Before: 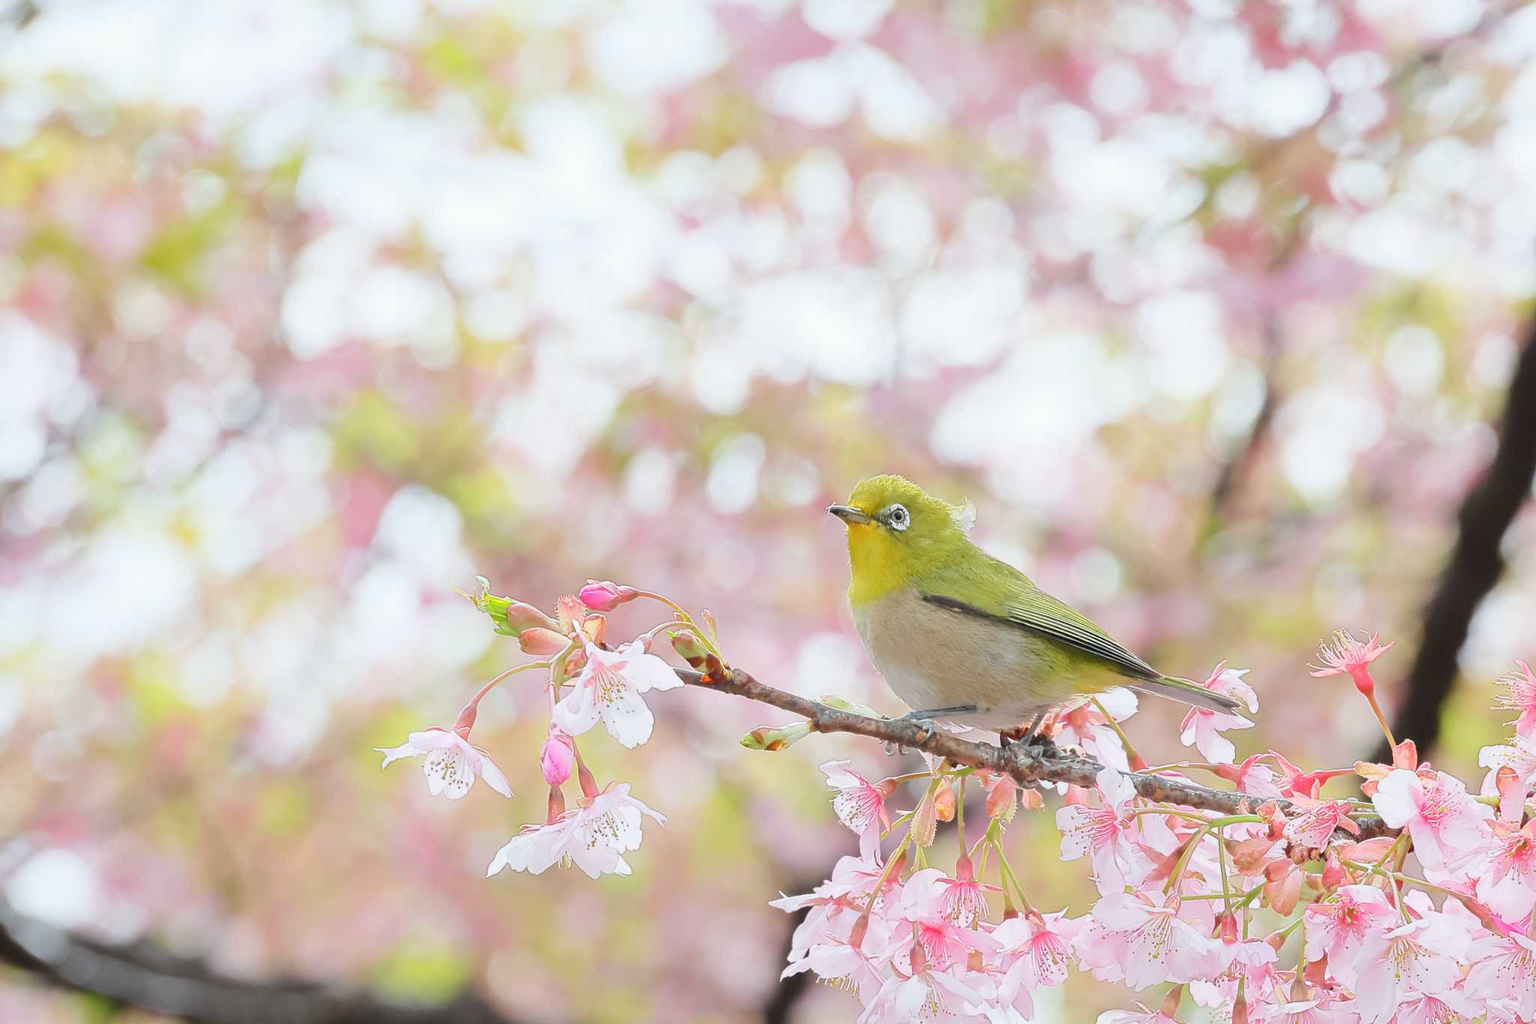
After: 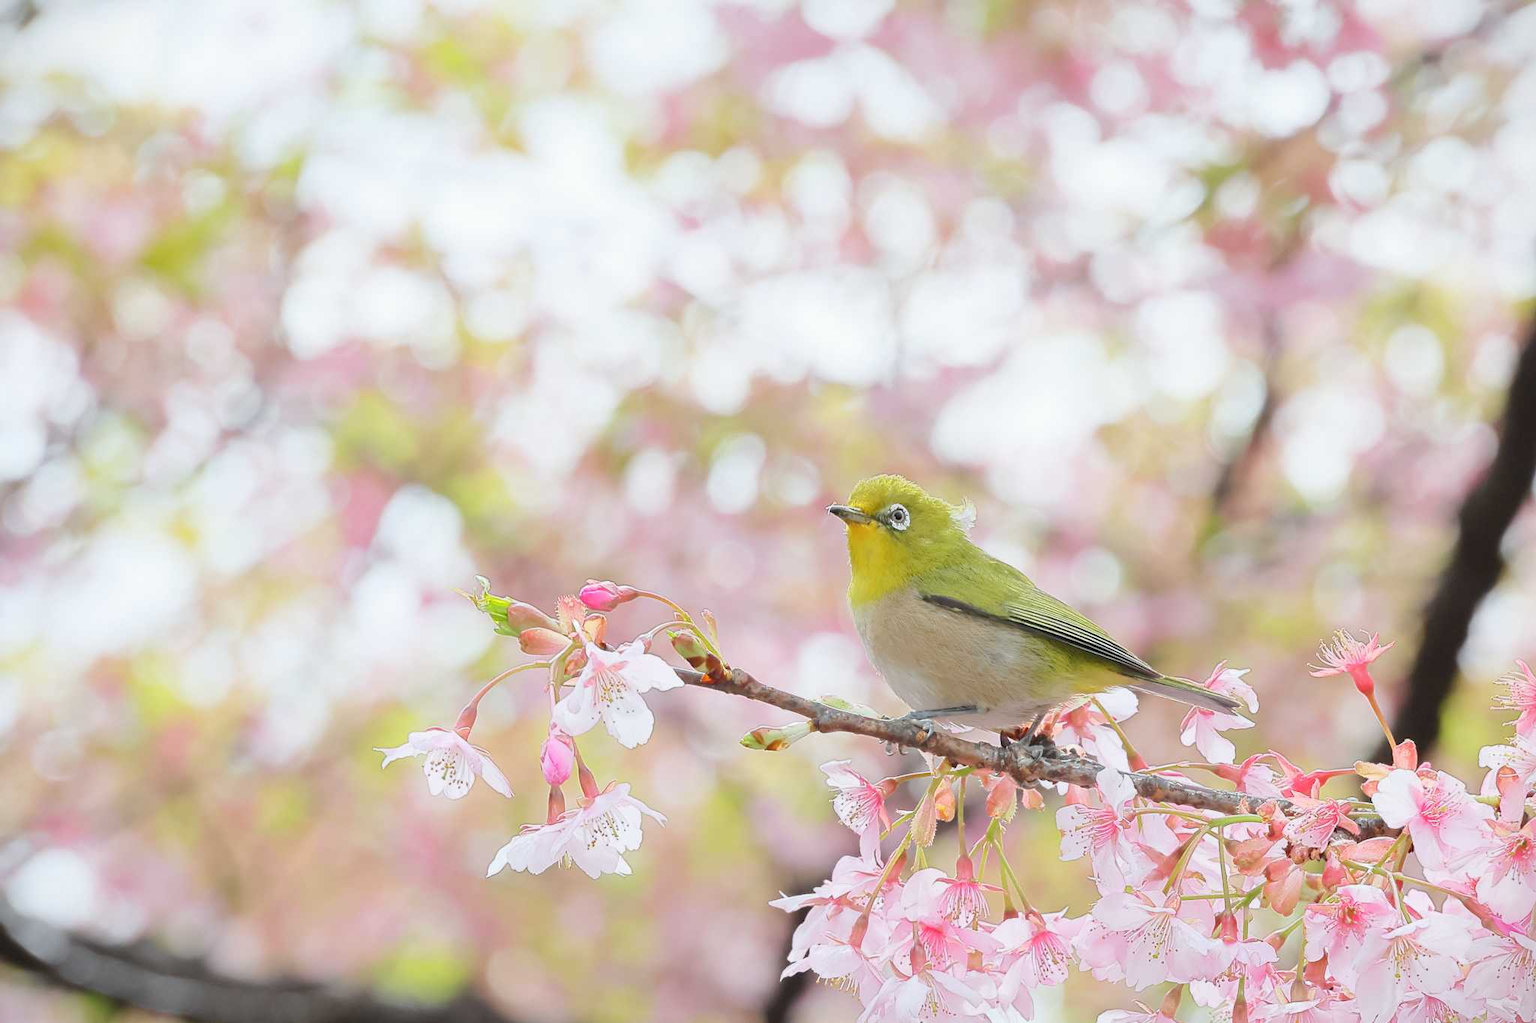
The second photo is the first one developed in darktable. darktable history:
vignetting: fall-off start 100.32%
